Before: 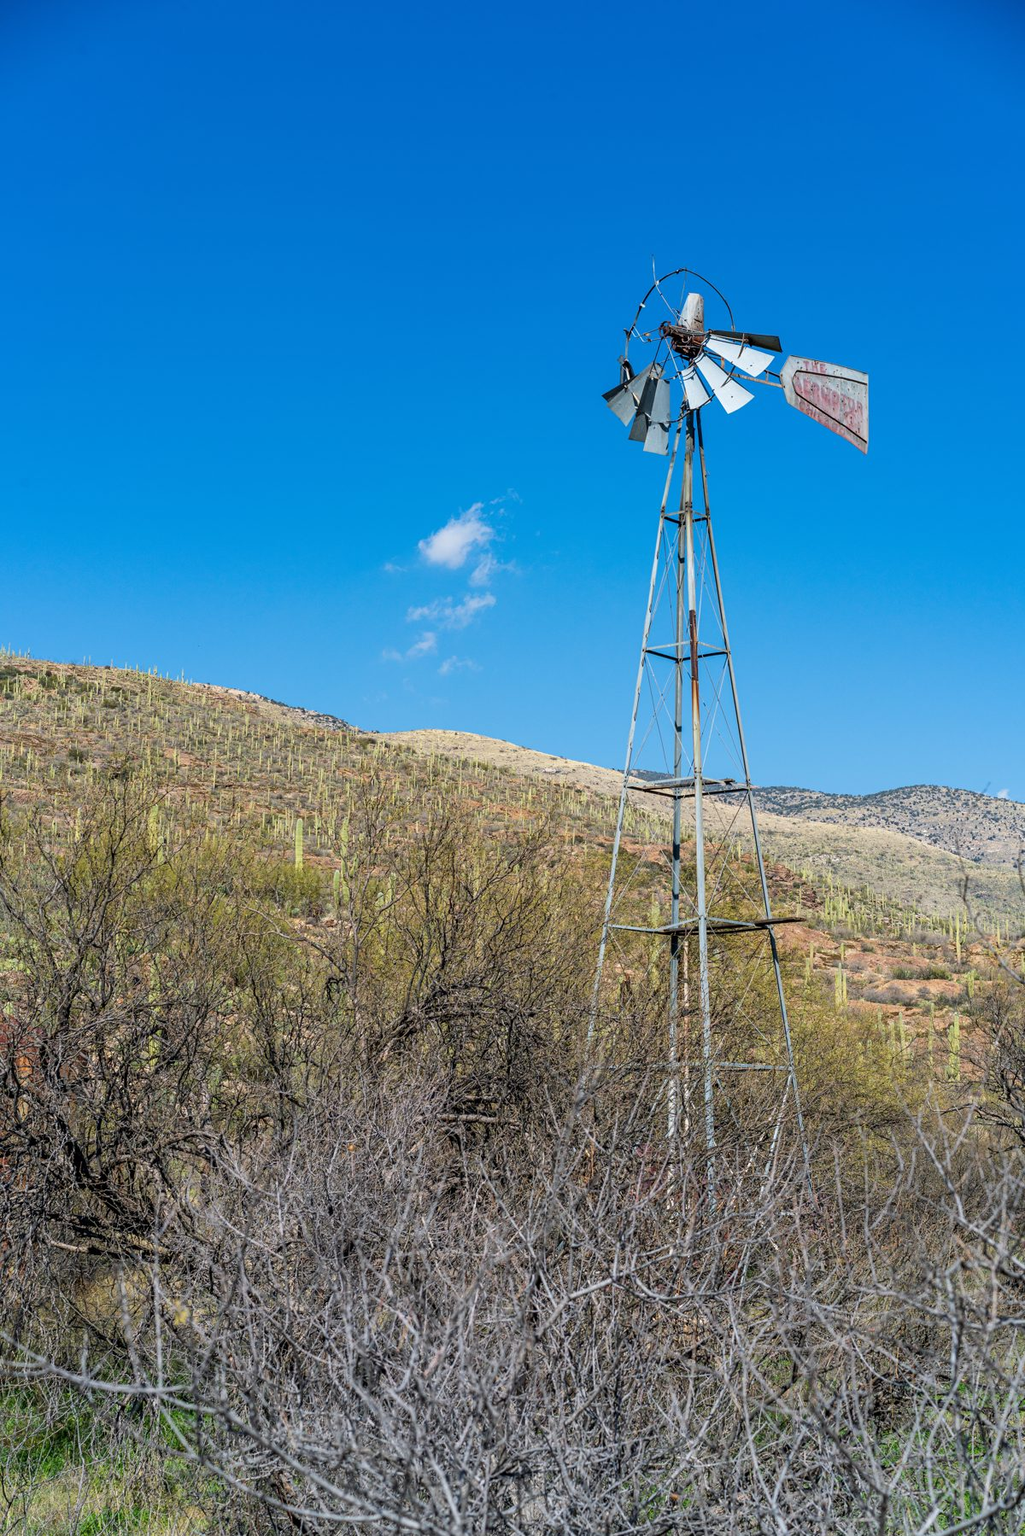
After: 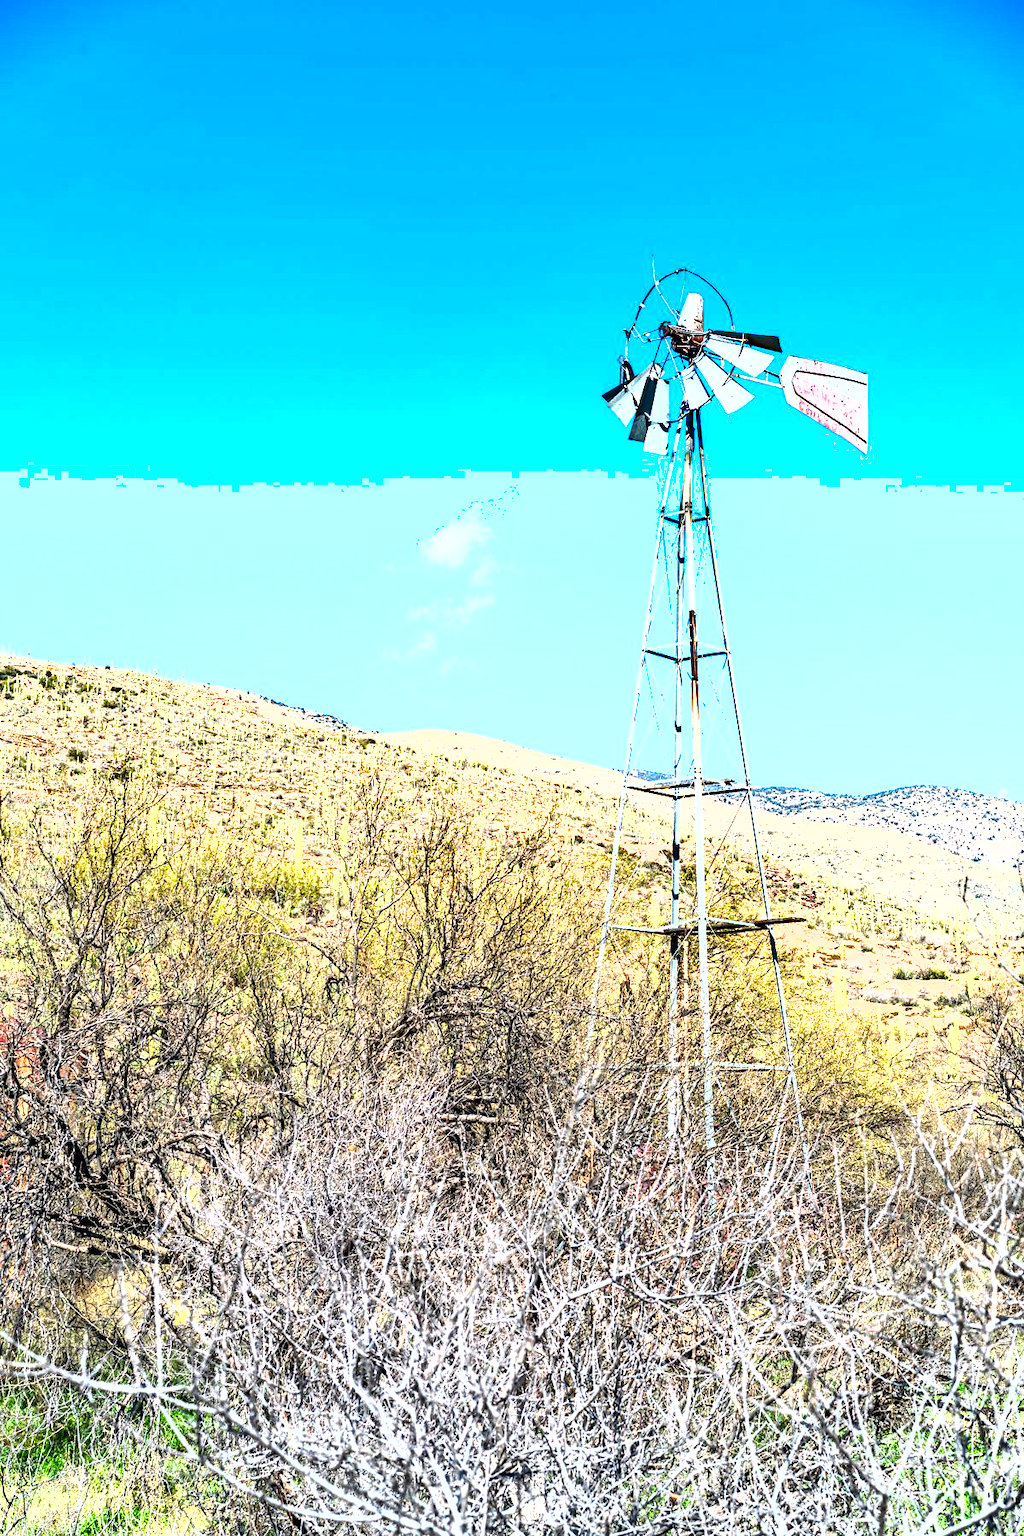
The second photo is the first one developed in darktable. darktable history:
levels: levels [0, 0.281, 0.562]
shadows and highlights: low approximation 0.01, soften with gaussian
